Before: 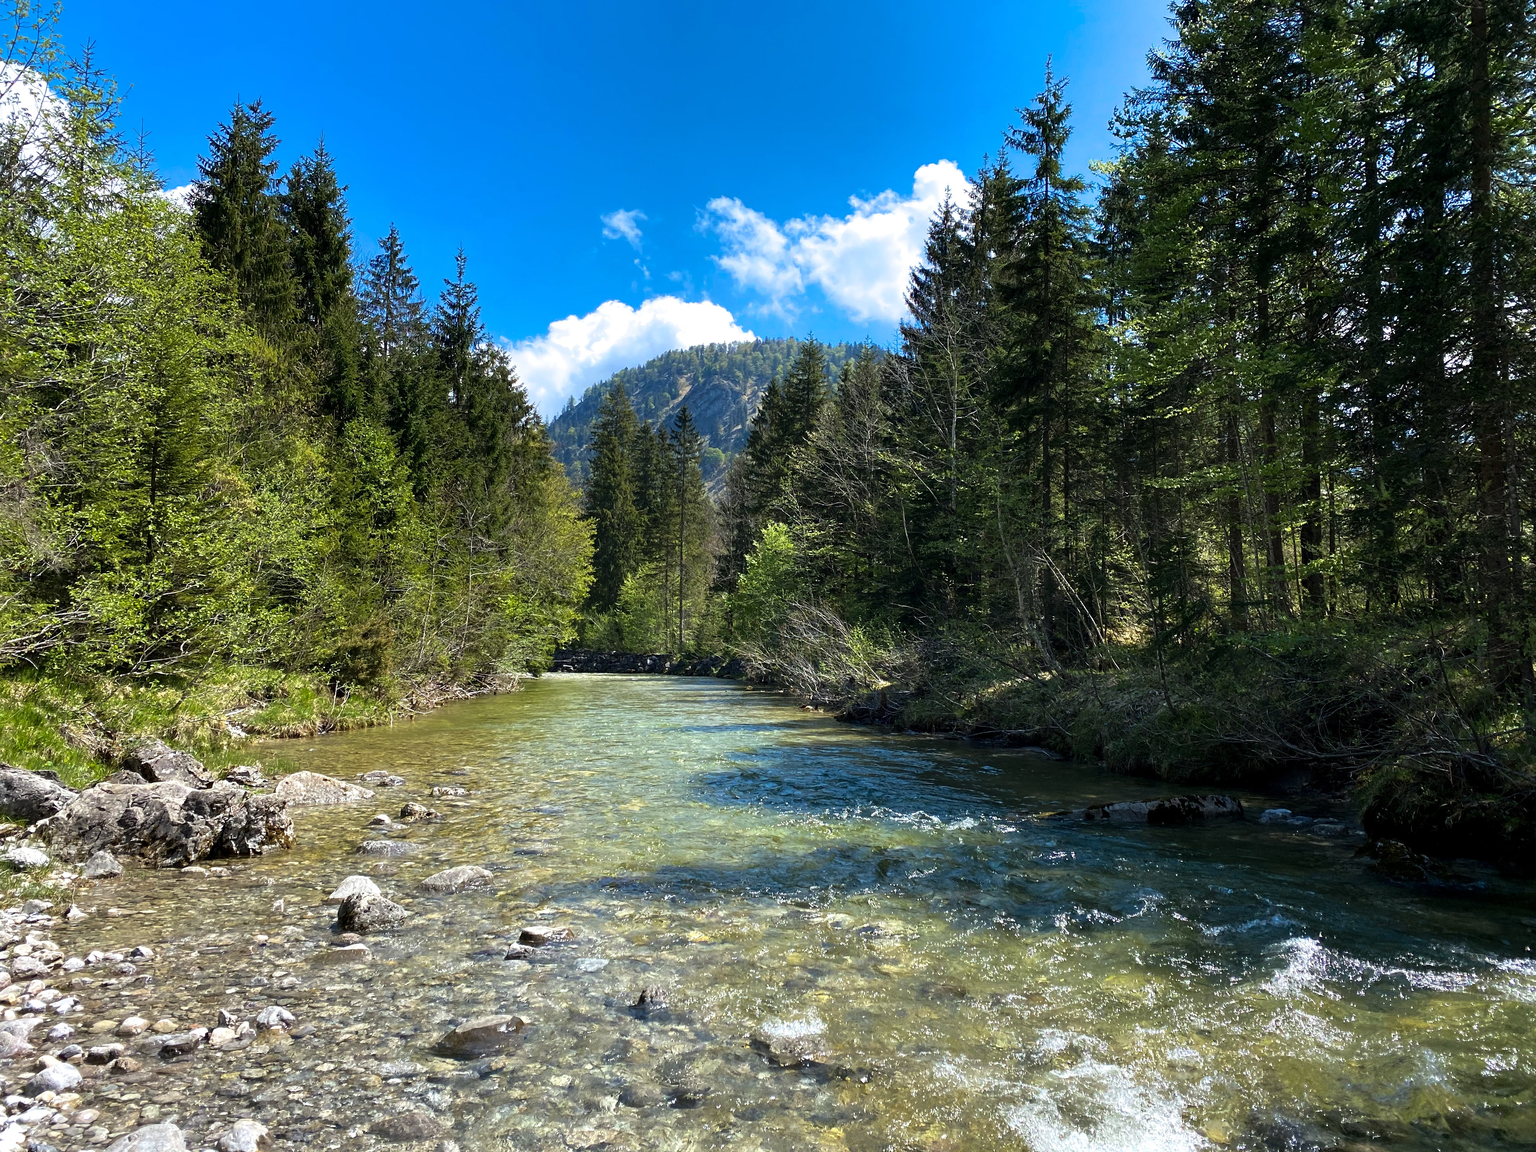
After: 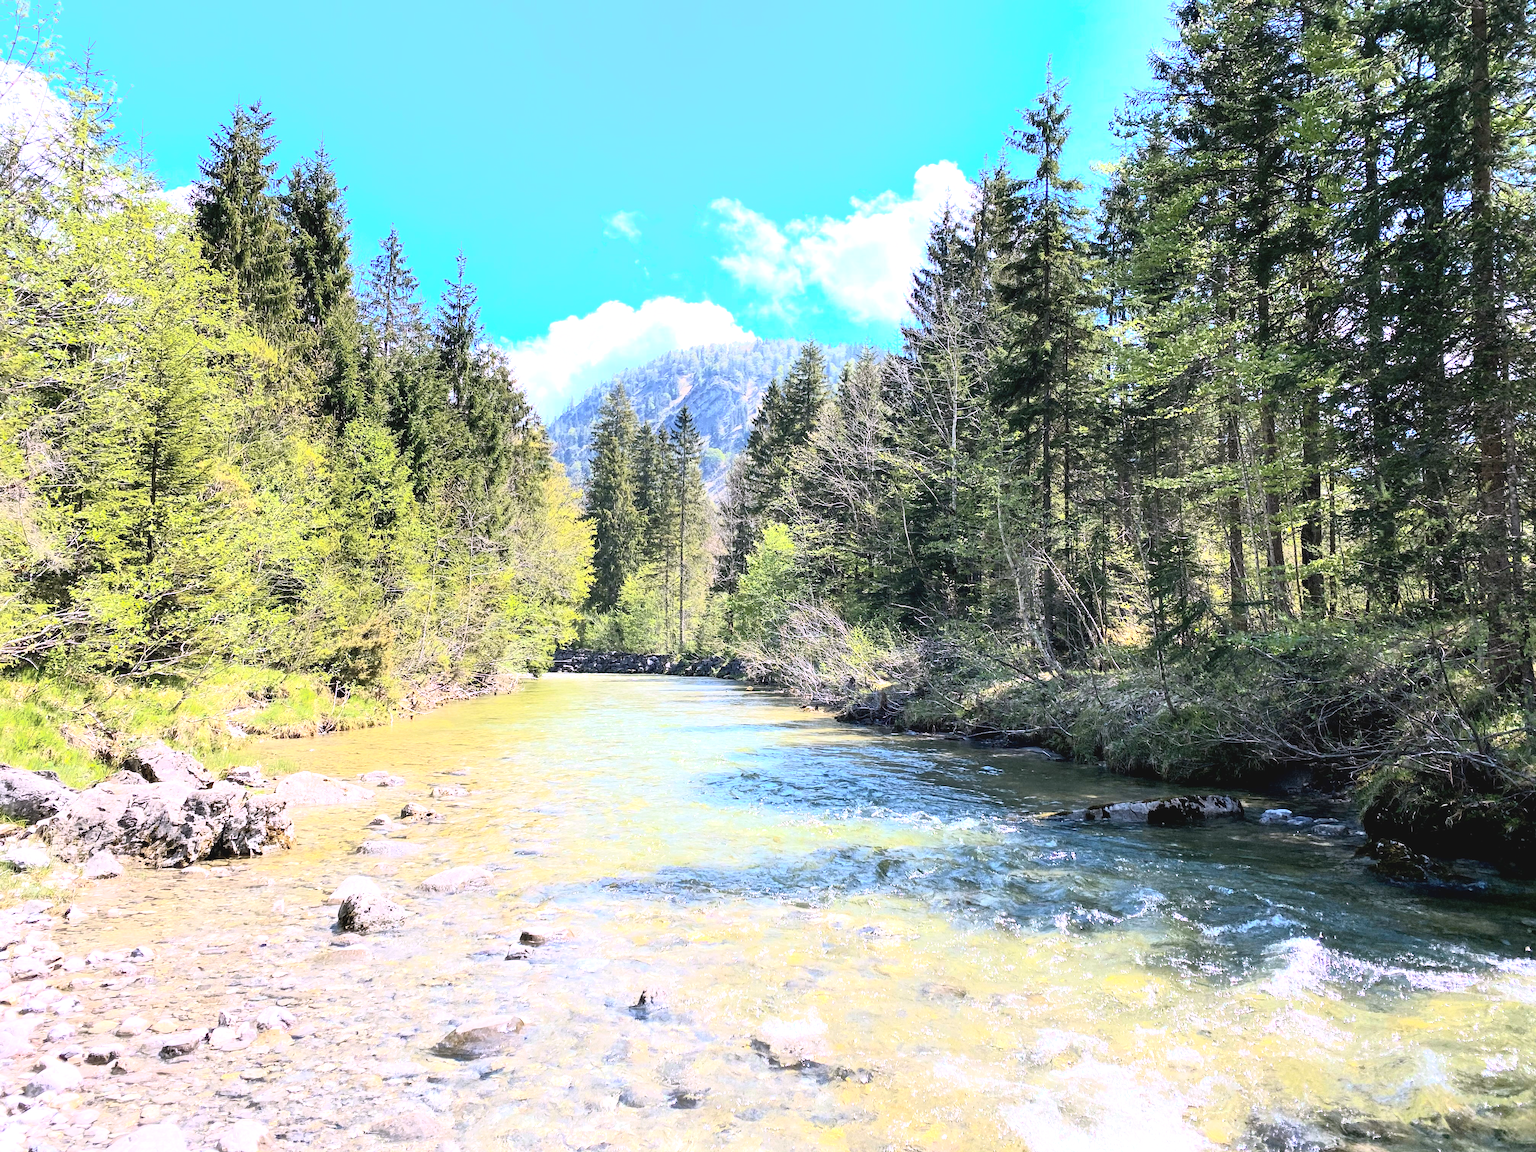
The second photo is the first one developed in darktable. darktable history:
white balance: red 1.066, blue 1.119
exposure: black level correction 0.001, exposure 1.129 EV, compensate exposure bias true, compensate highlight preservation false
tone curve: curves: ch0 [(0, 0.052) (0.207, 0.35) (0.392, 0.592) (0.54, 0.803) (0.725, 0.922) (0.99, 0.974)], color space Lab, independent channels, preserve colors none
